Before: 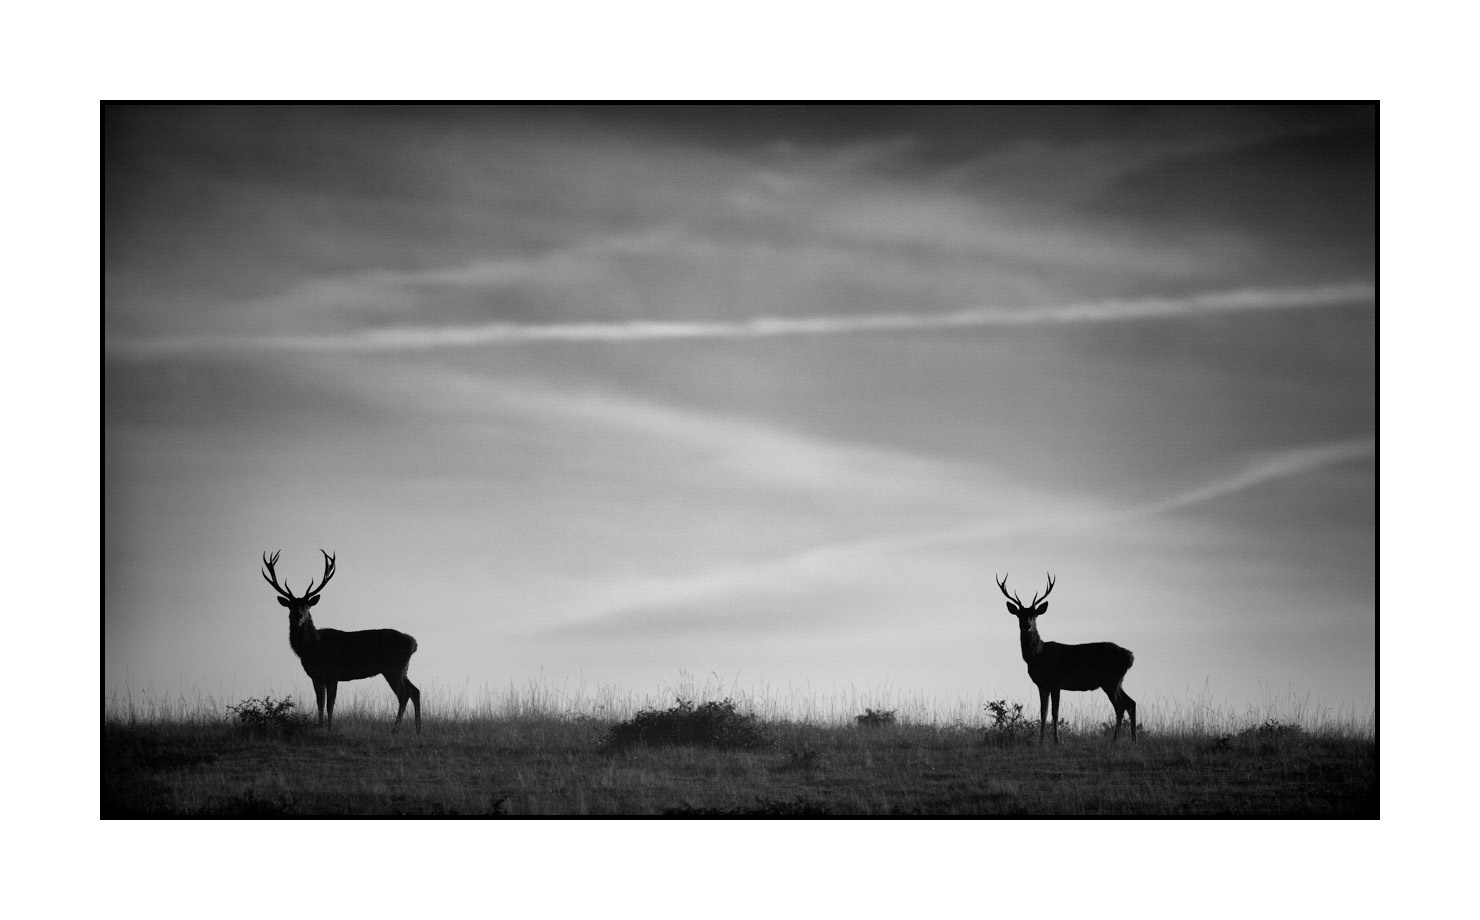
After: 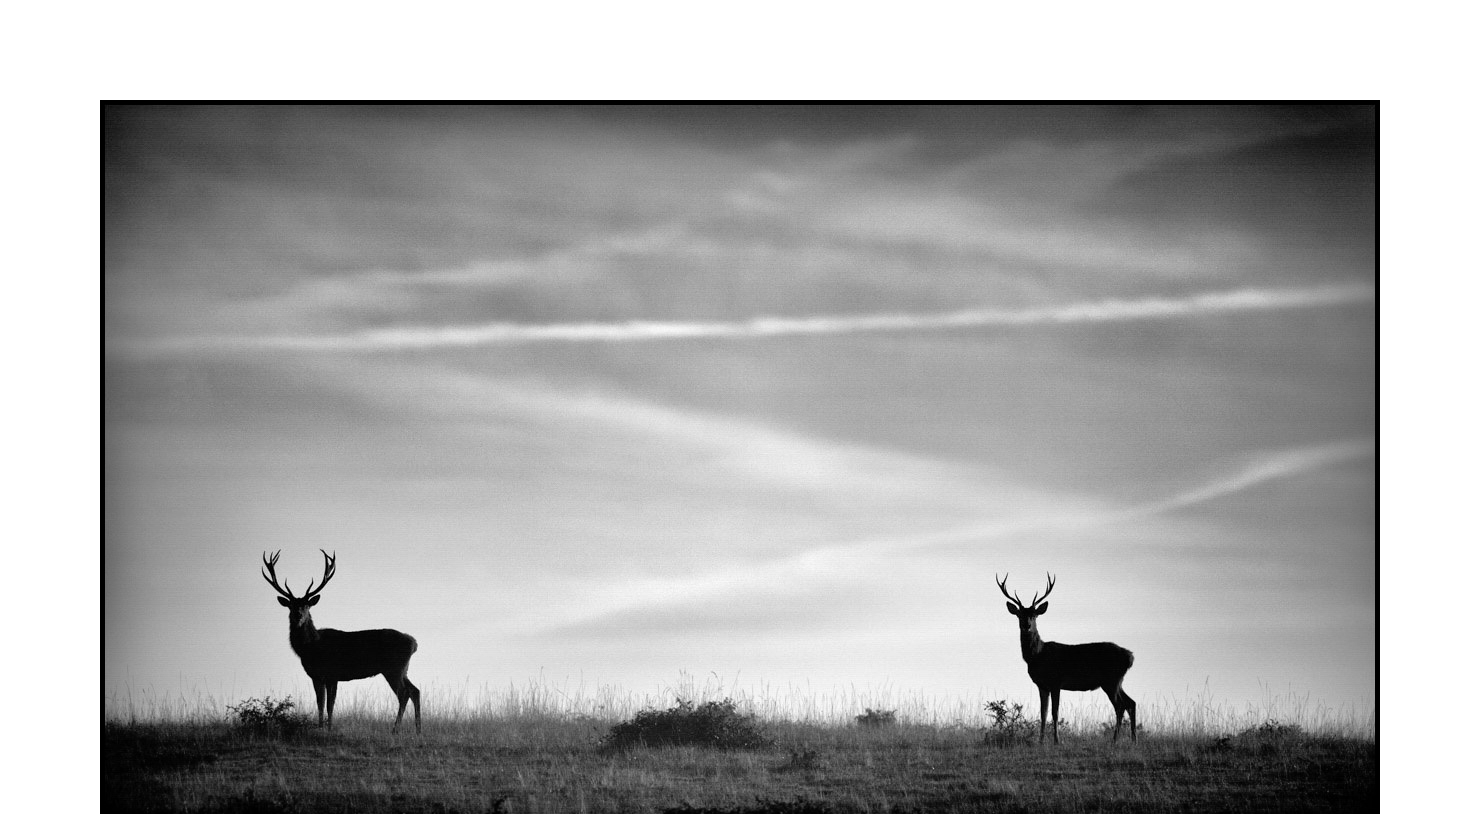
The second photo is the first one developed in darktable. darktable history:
crop and rotate: top 0%, bottom 11.49%
tone equalizer: -7 EV 0.15 EV, -6 EV 0.6 EV, -5 EV 1.15 EV, -4 EV 1.33 EV, -3 EV 1.15 EV, -2 EV 0.6 EV, -1 EV 0.15 EV, mask exposure compensation -0.5 EV
color balance rgb: perceptual saturation grading › highlights -29.58%, perceptual saturation grading › mid-tones 29.47%, perceptual saturation grading › shadows 59.73%, perceptual brilliance grading › global brilliance -17.79%, perceptual brilliance grading › highlights 28.73%, global vibrance 15.44%
